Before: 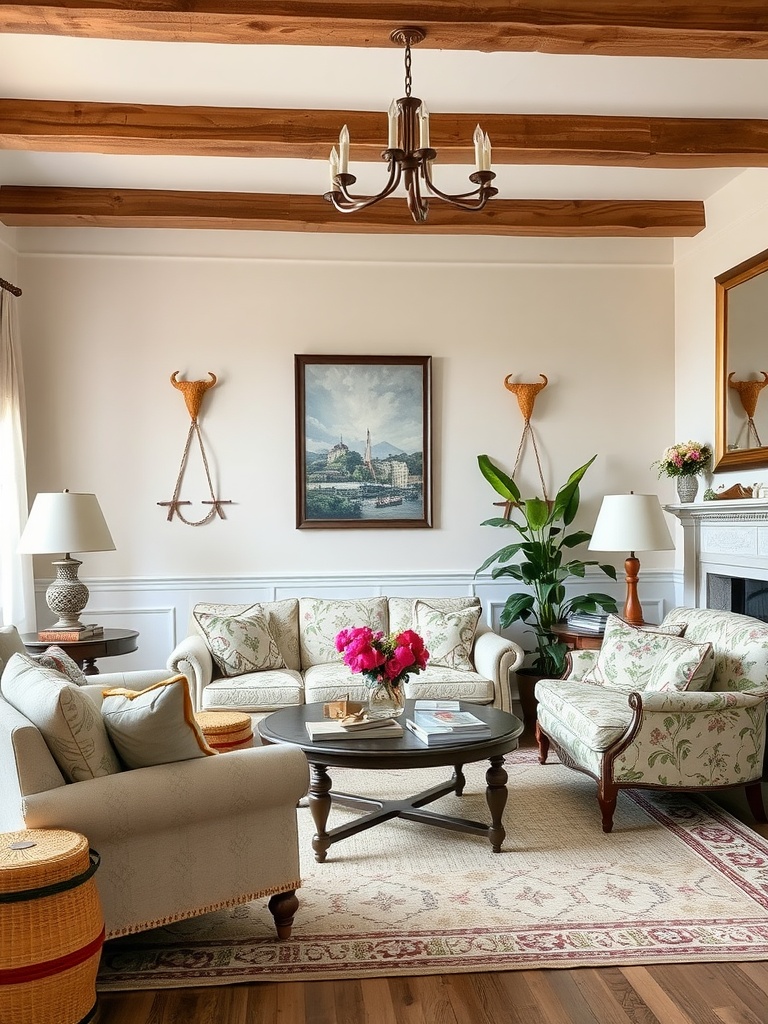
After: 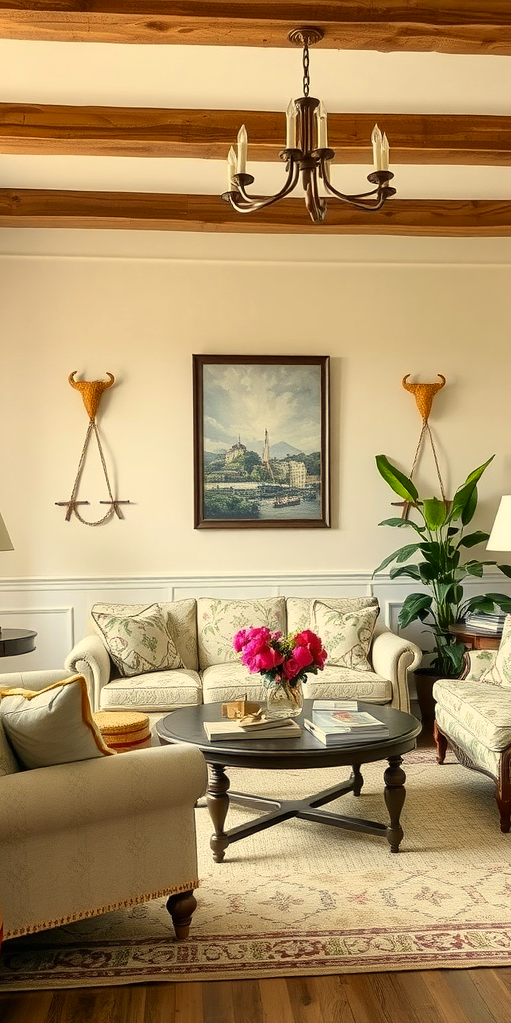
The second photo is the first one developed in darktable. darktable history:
color correction: highlights a* 2.72, highlights b* 22.8
crop and rotate: left 13.342%, right 19.991%
